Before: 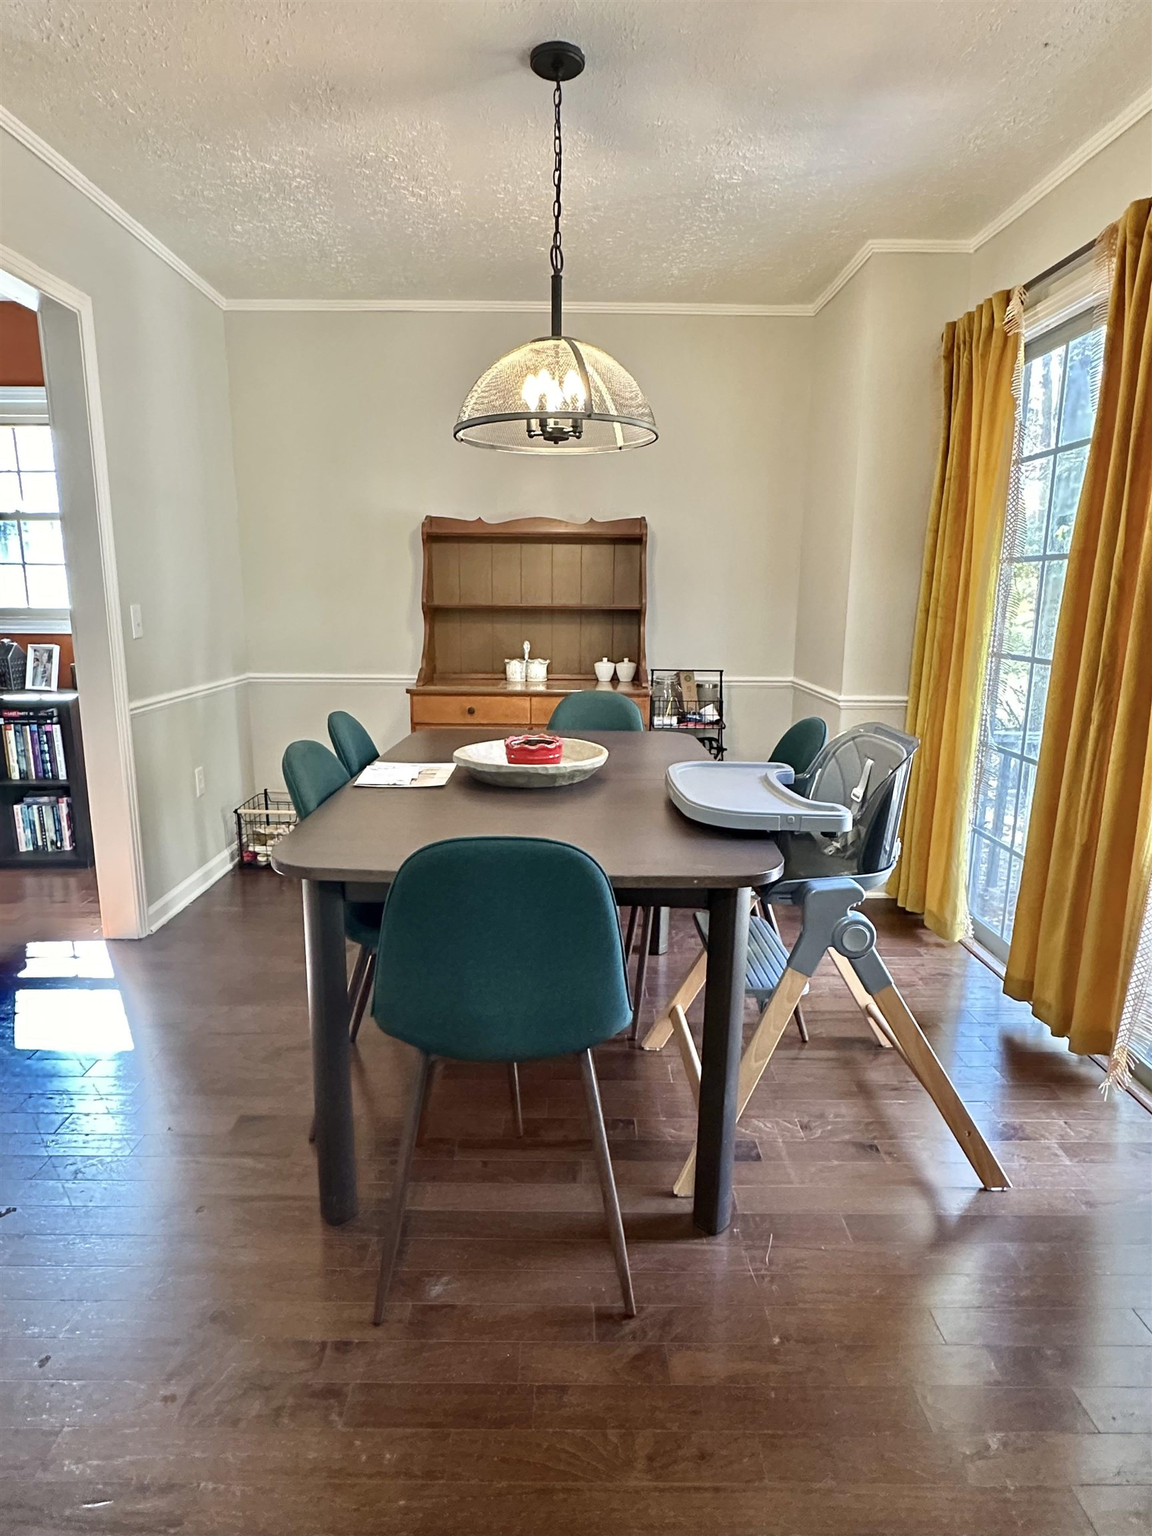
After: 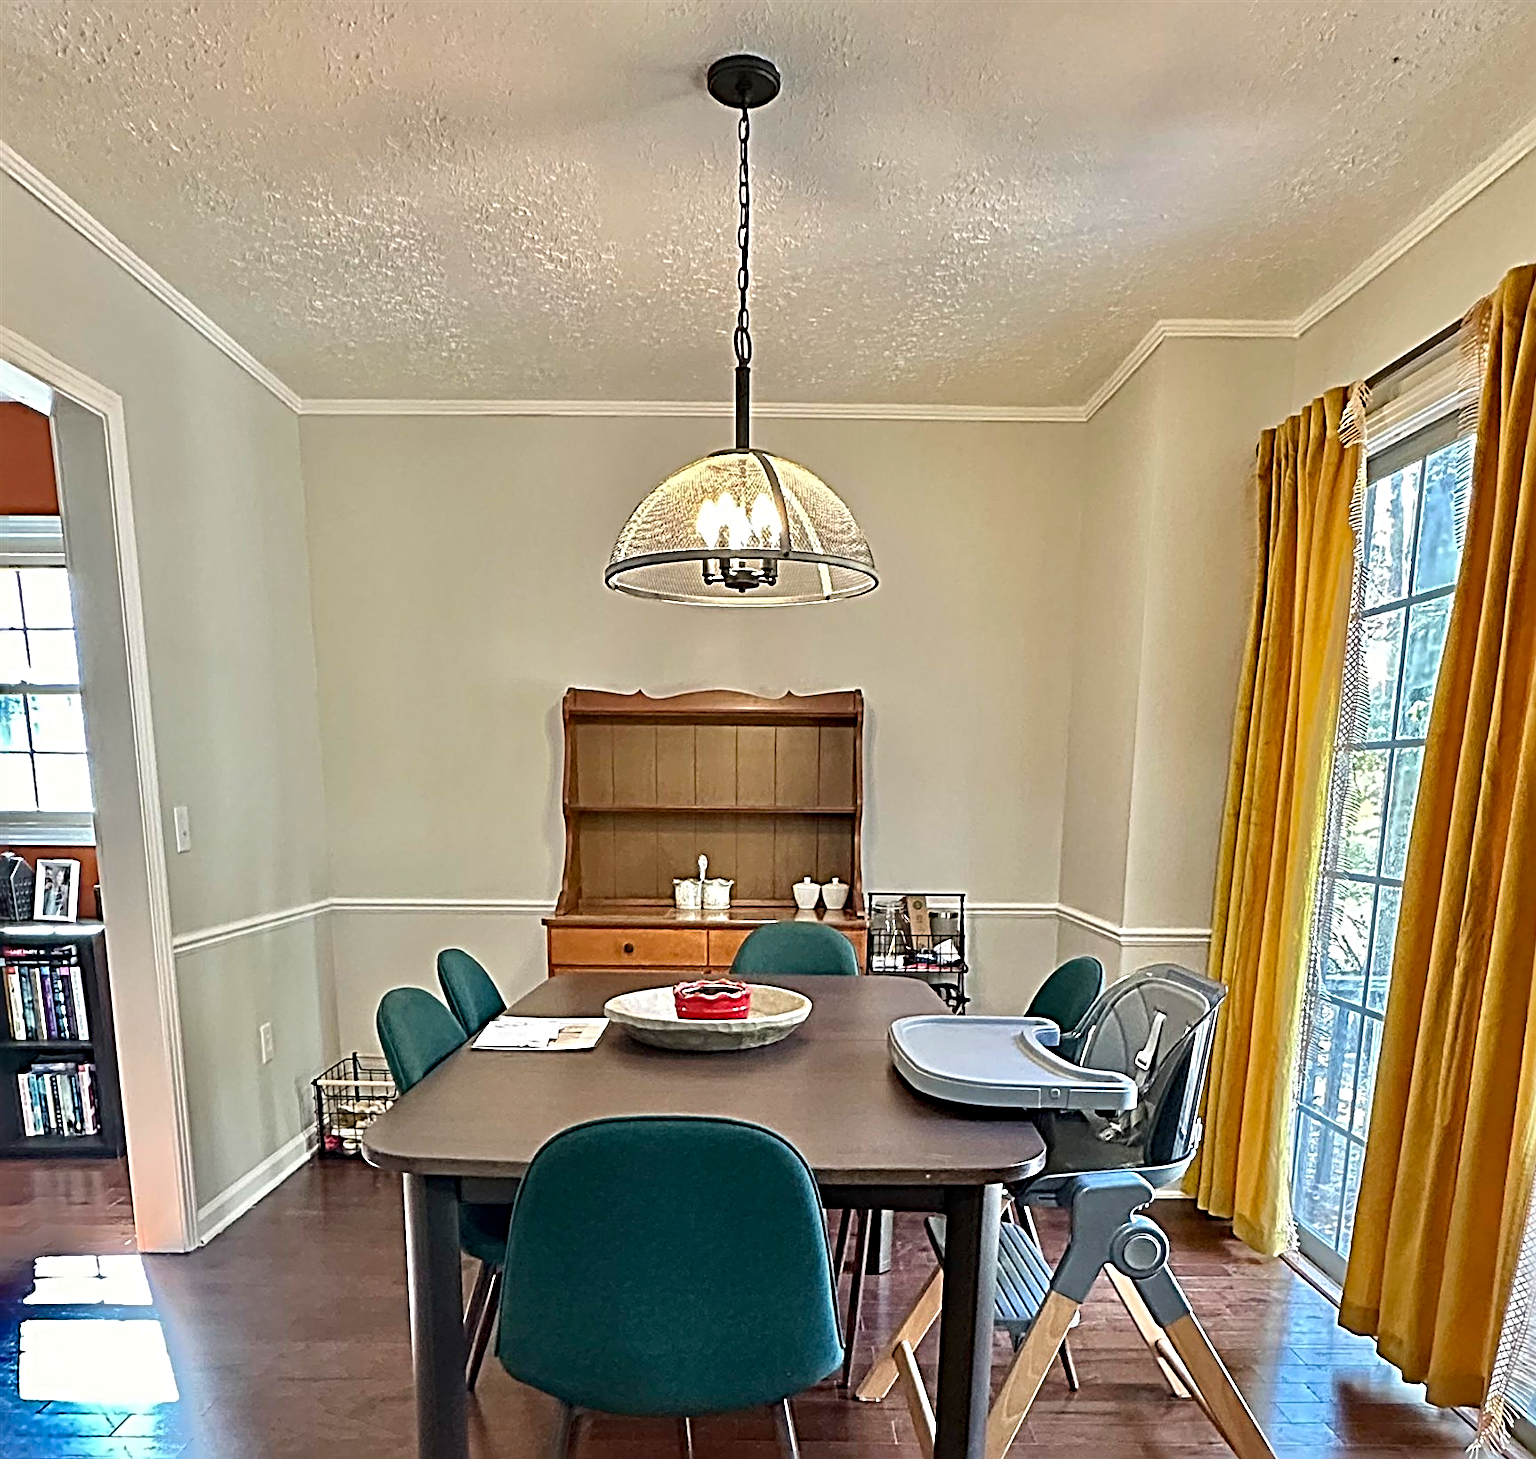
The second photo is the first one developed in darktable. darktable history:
haze removal: adaptive false
crop: right 0%, bottom 28.74%
sharpen: radius 3.722, amount 0.938
